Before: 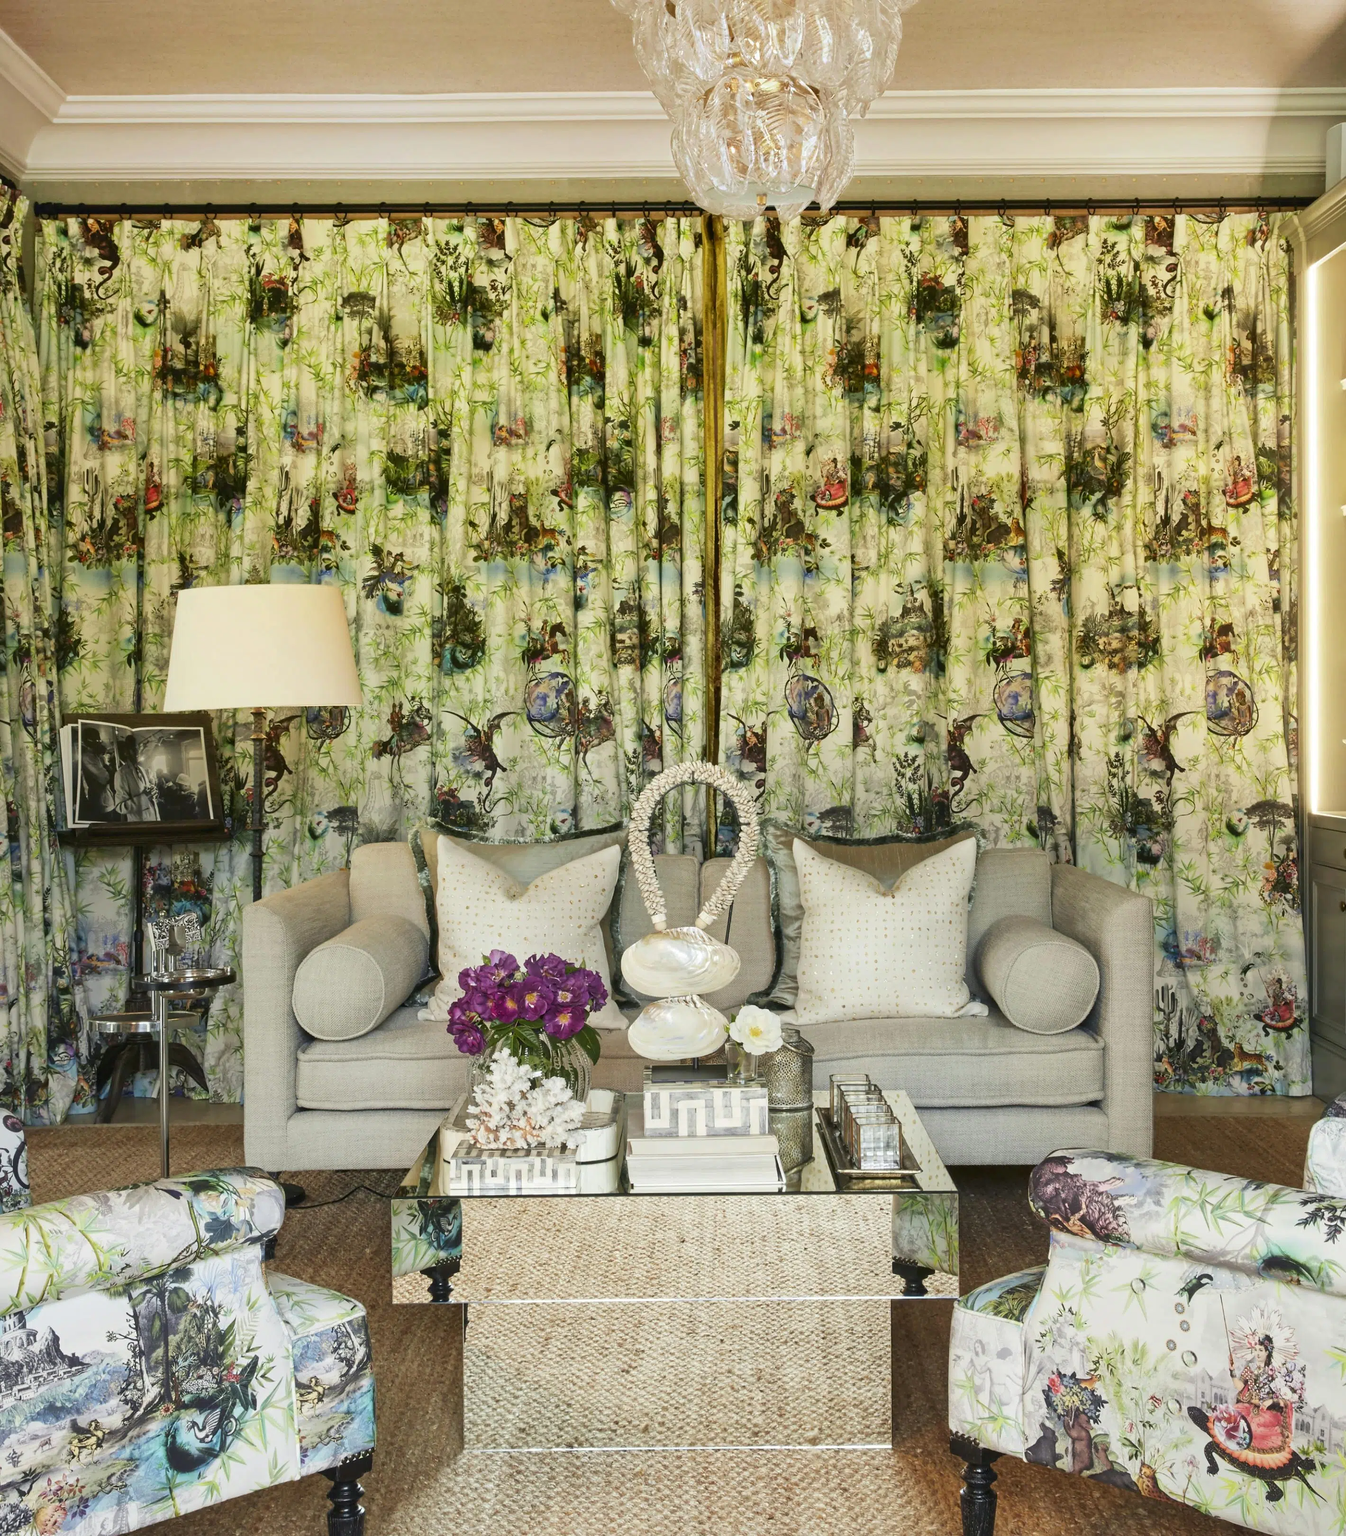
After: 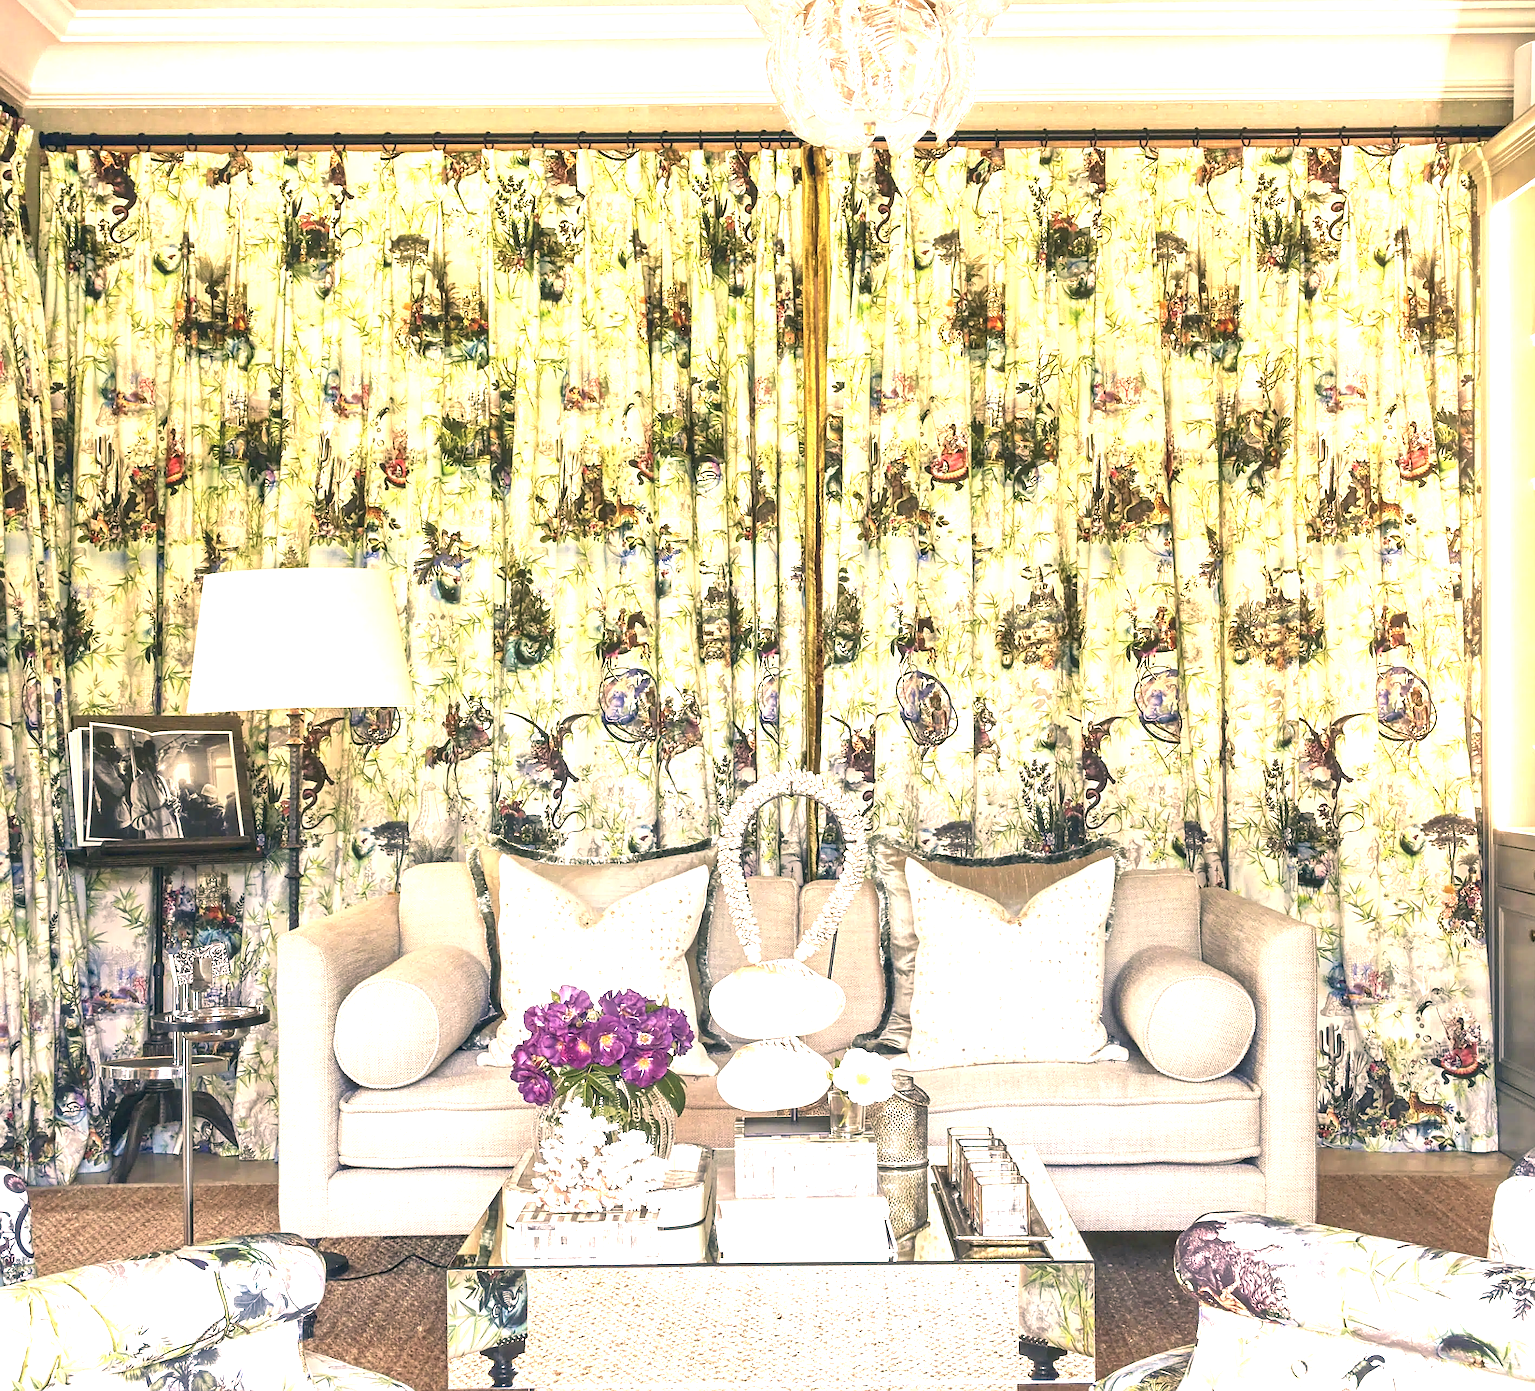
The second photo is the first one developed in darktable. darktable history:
local contrast: on, module defaults
color correction: highlights a* 14.46, highlights b* 5.85, shadows a* -5.53, shadows b* -15.24, saturation 0.85
crop and rotate: top 5.667%, bottom 14.937%
sharpen: on, module defaults
exposure: black level correction 0, exposure 1.45 EV, compensate exposure bias true, compensate highlight preservation false
